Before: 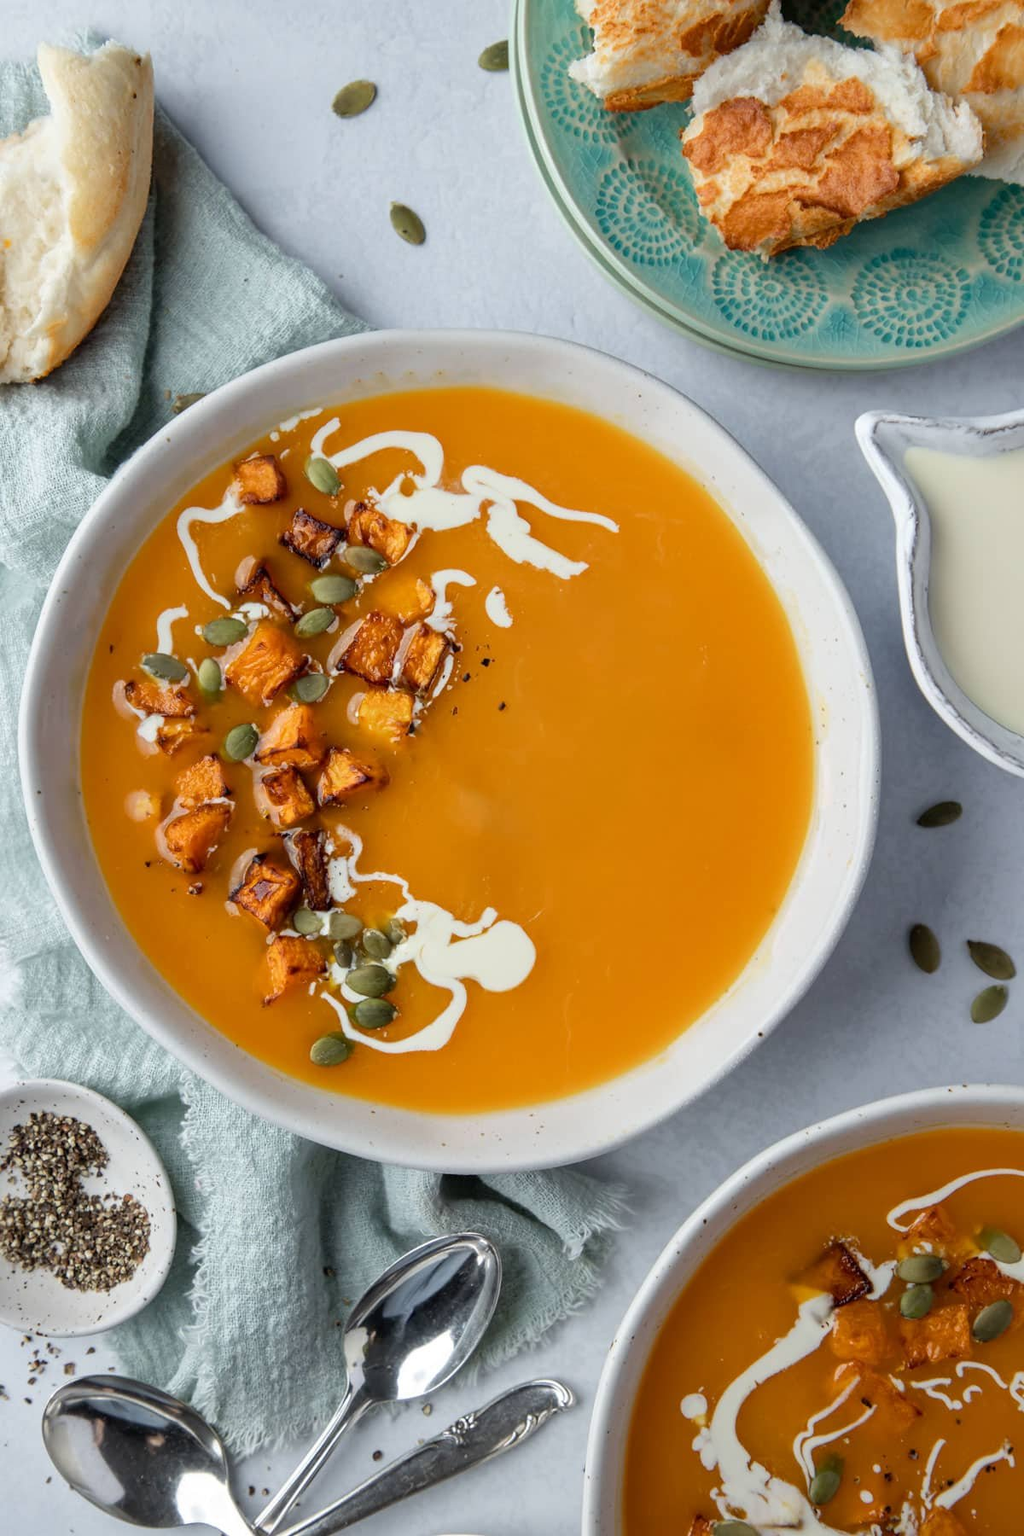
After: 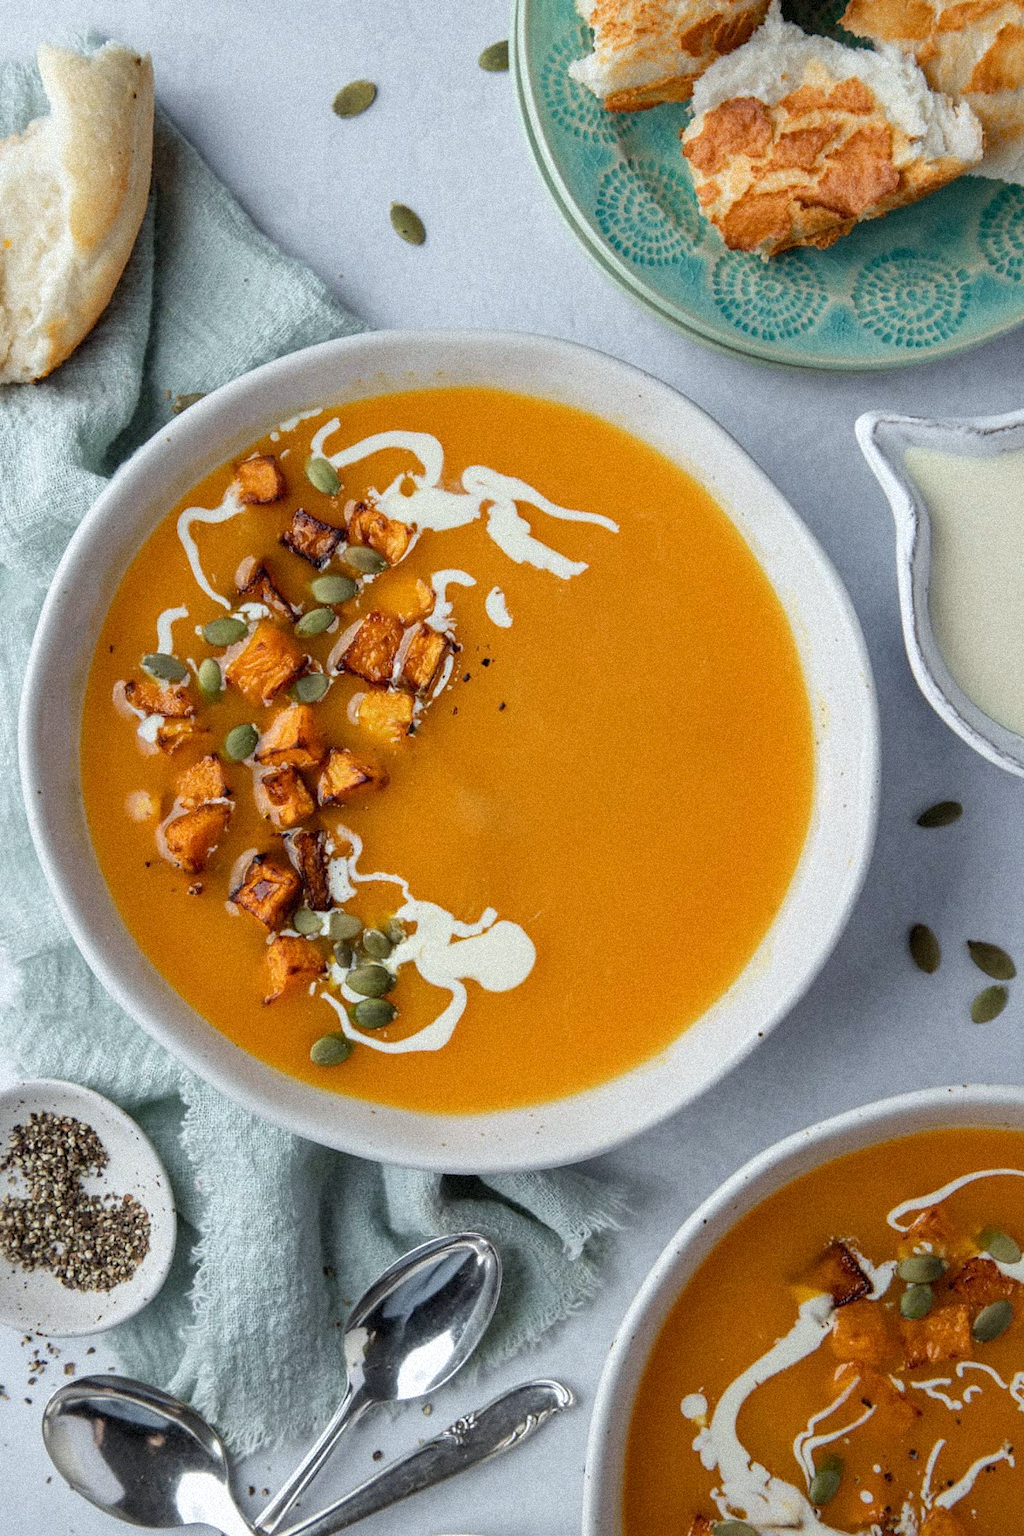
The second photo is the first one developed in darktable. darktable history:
grain: coarseness 9.38 ISO, strength 34.99%, mid-tones bias 0%
white balance: red 0.986, blue 1.01
